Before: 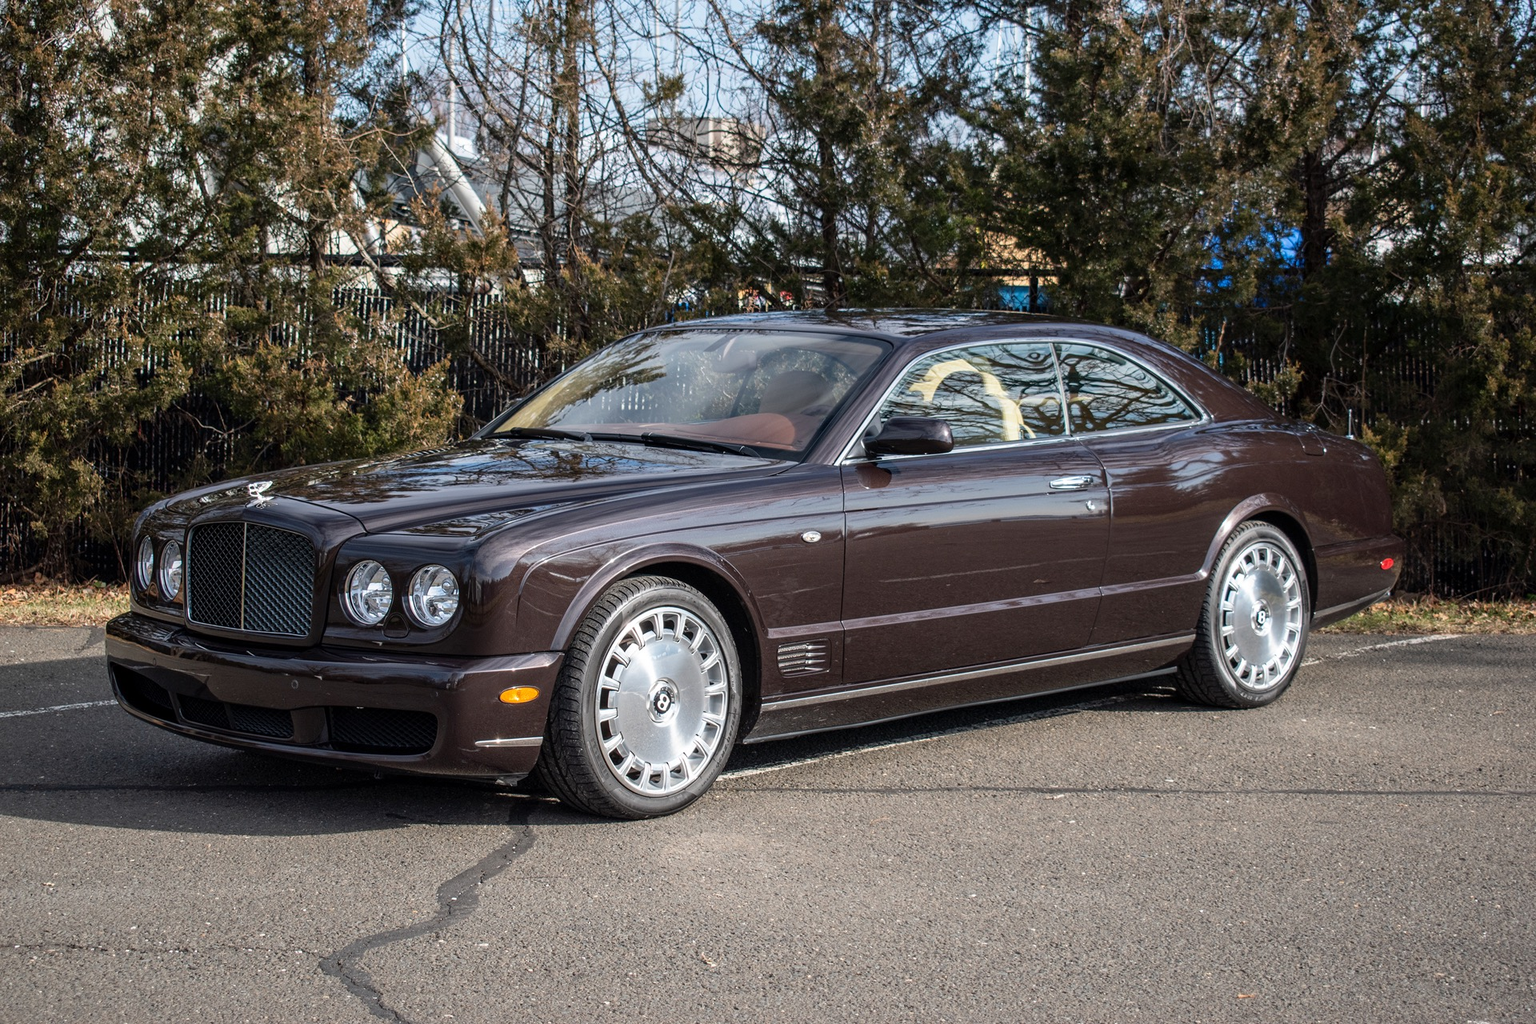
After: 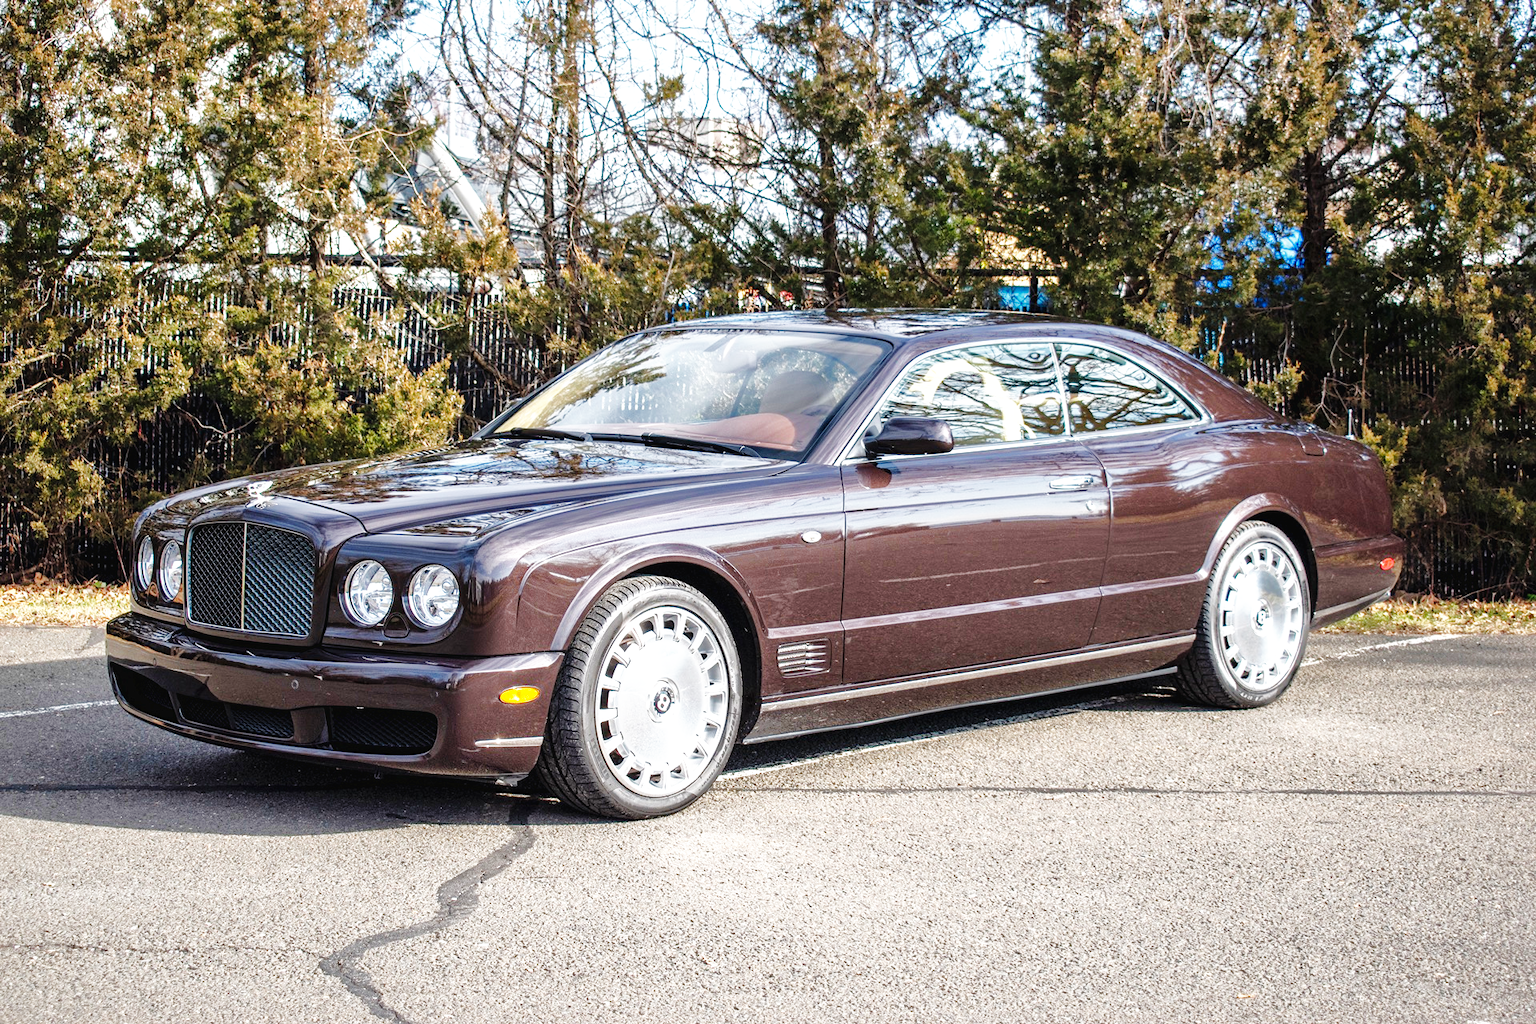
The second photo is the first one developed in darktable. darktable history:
shadows and highlights: shadows 40, highlights -60
base curve: curves: ch0 [(0, 0.003) (0.001, 0.002) (0.006, 0.004) (0.02, 0.022) (0.048, 0.086) (0.094, 0.234) (0.162, 0.431) (0.258, 0.629) (0.385, 0.8) (0.548, 0.918) (0.751, 0.988) (1, 1)], preserve colors none
exposure: black level correction 0, exposure 0.7 EV, compensate highlight preservation false
white balance: emerald 1
